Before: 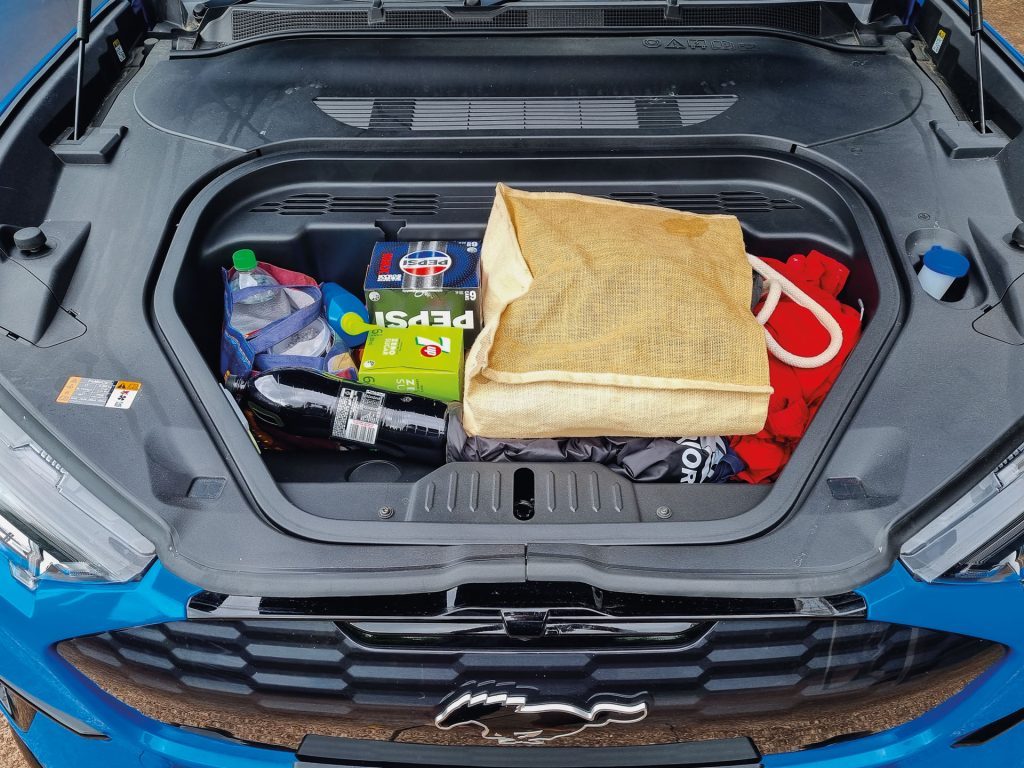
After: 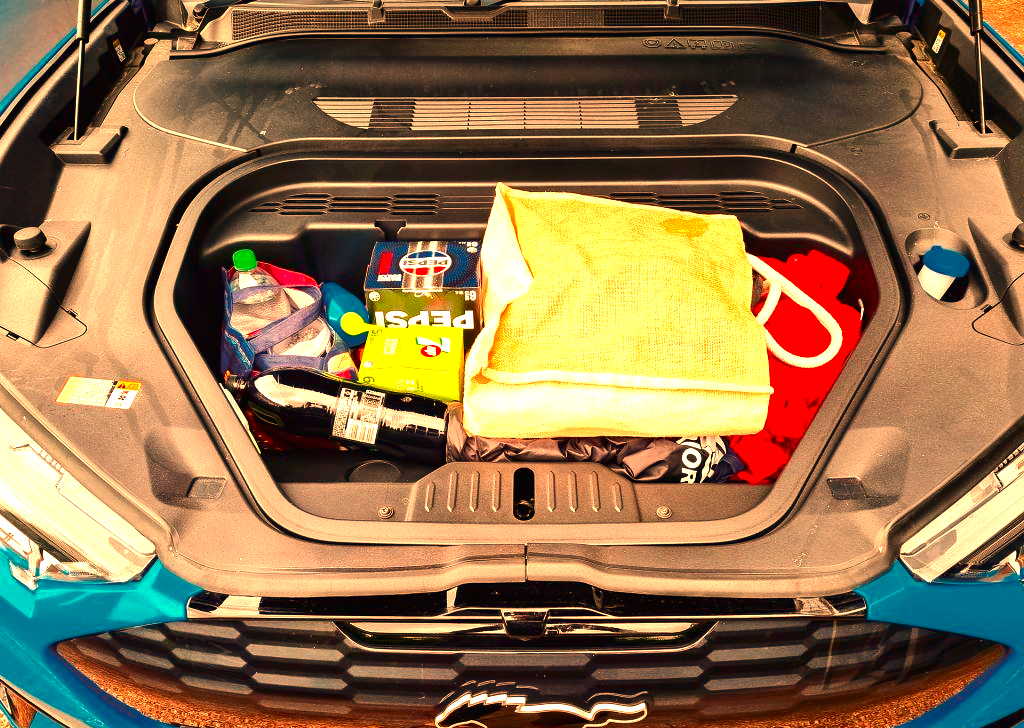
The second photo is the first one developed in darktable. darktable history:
crop and rotate: top 0%, bottom 5.097%
contrast brightness saturation: brightness -0.25, saturation 0.2
white balance: red 1.467, blue 0.684
tone equalizer: on, module defaults
exposure: black level correction 0, exposure 1.173 EV, compensate exposure bias true, compensate highlight preservation false
